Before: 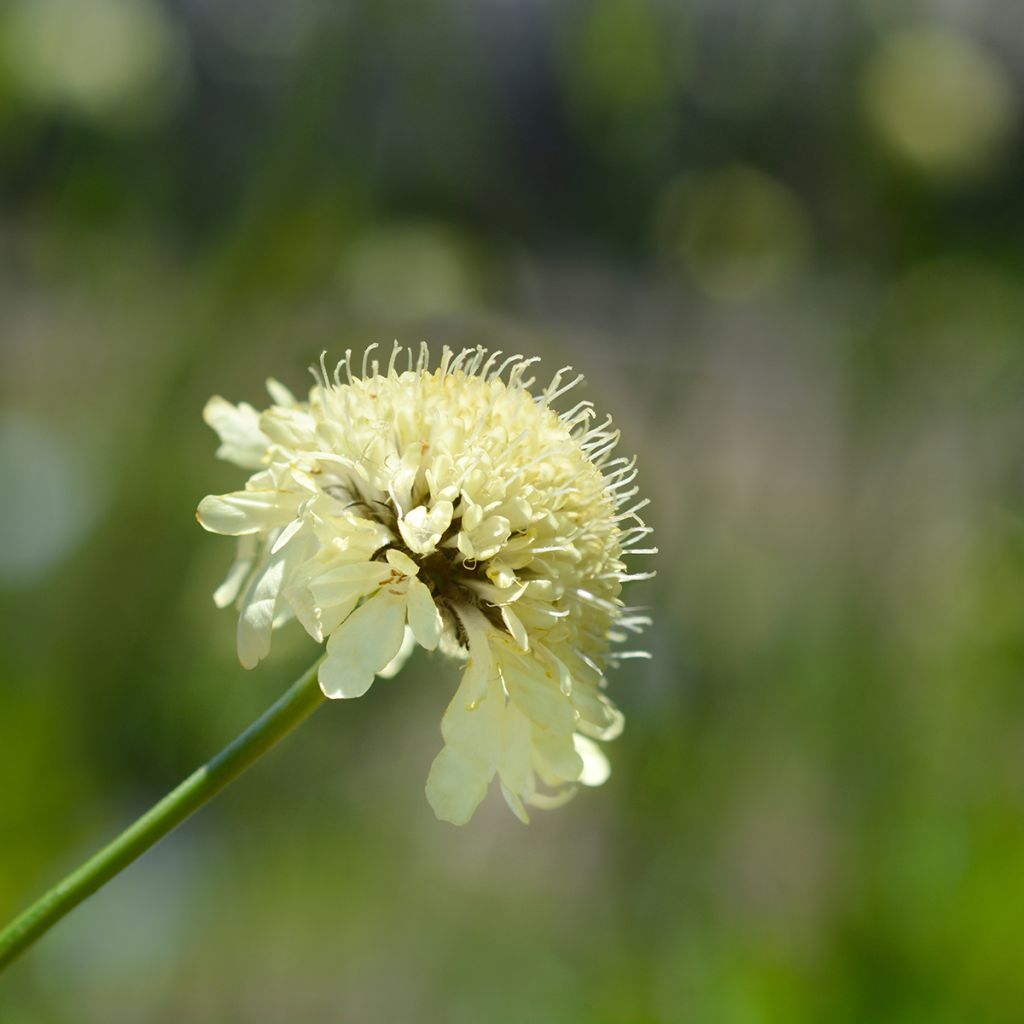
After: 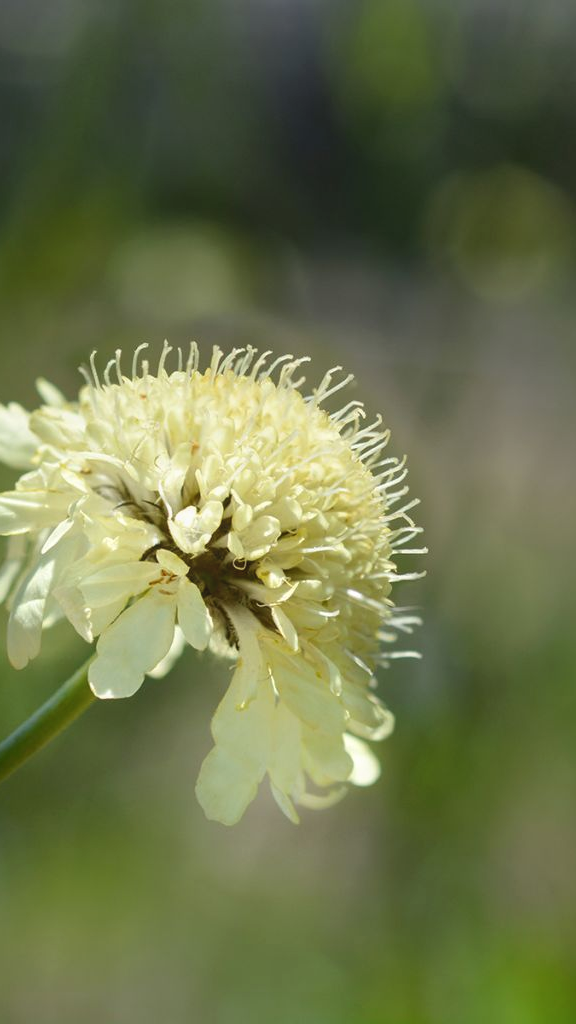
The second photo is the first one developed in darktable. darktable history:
crop and rotate: left 22.516%, right 21.234%
color balance rgb: linear chroma grading › global chroma 1.5%, linear chroma grading › mid-tones -1%, perceptual saturation grading › global saturation -3%, perceptual saturation grading › shadows -2%
local contrast: detail 110%
